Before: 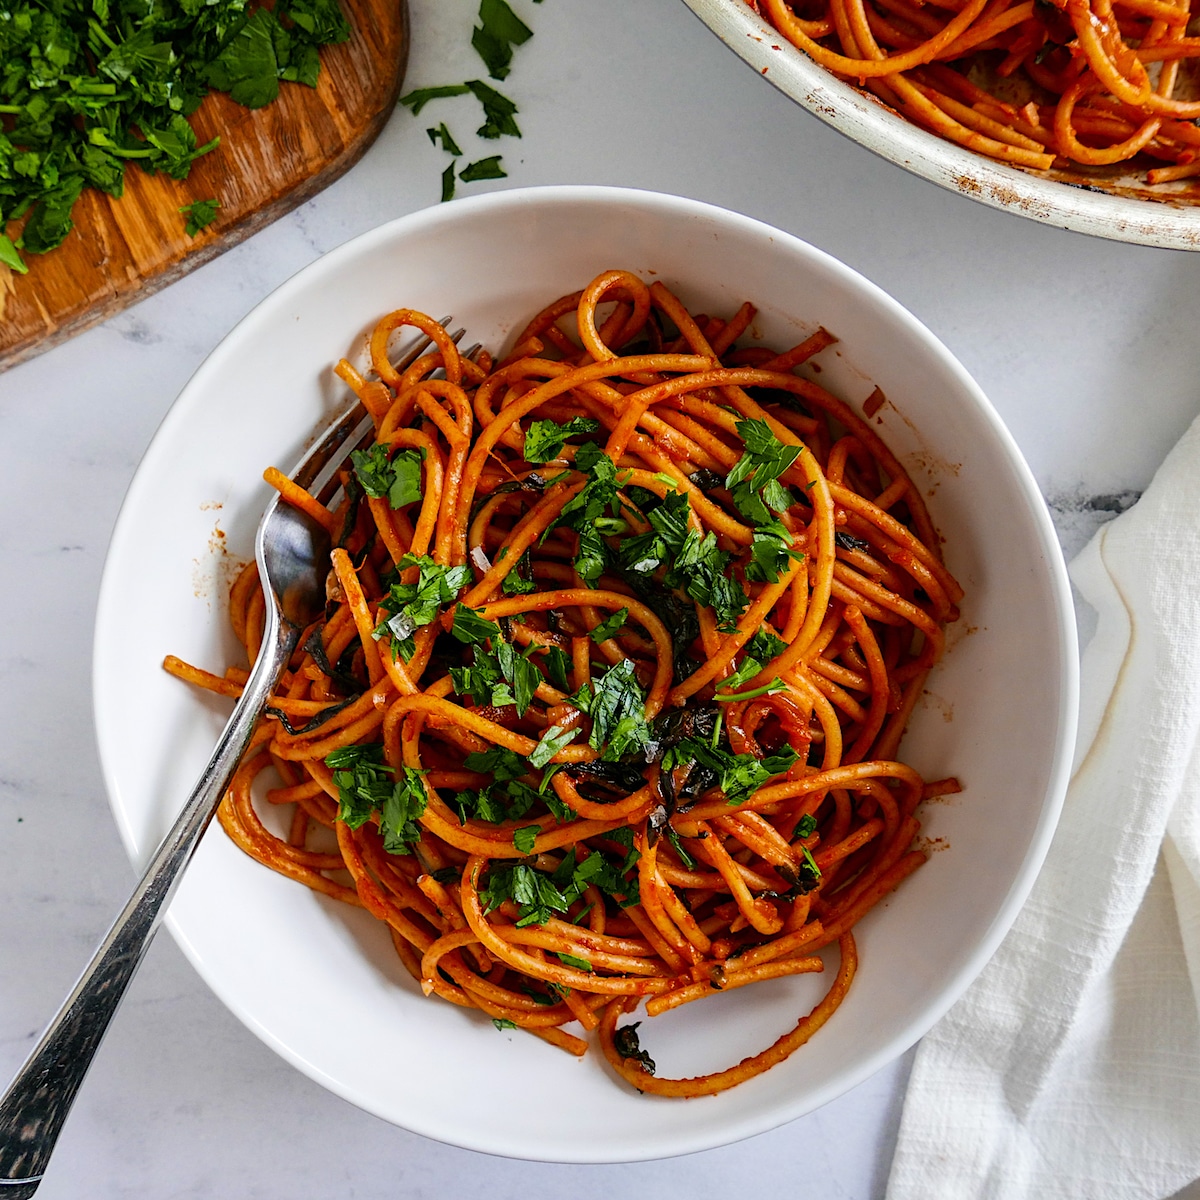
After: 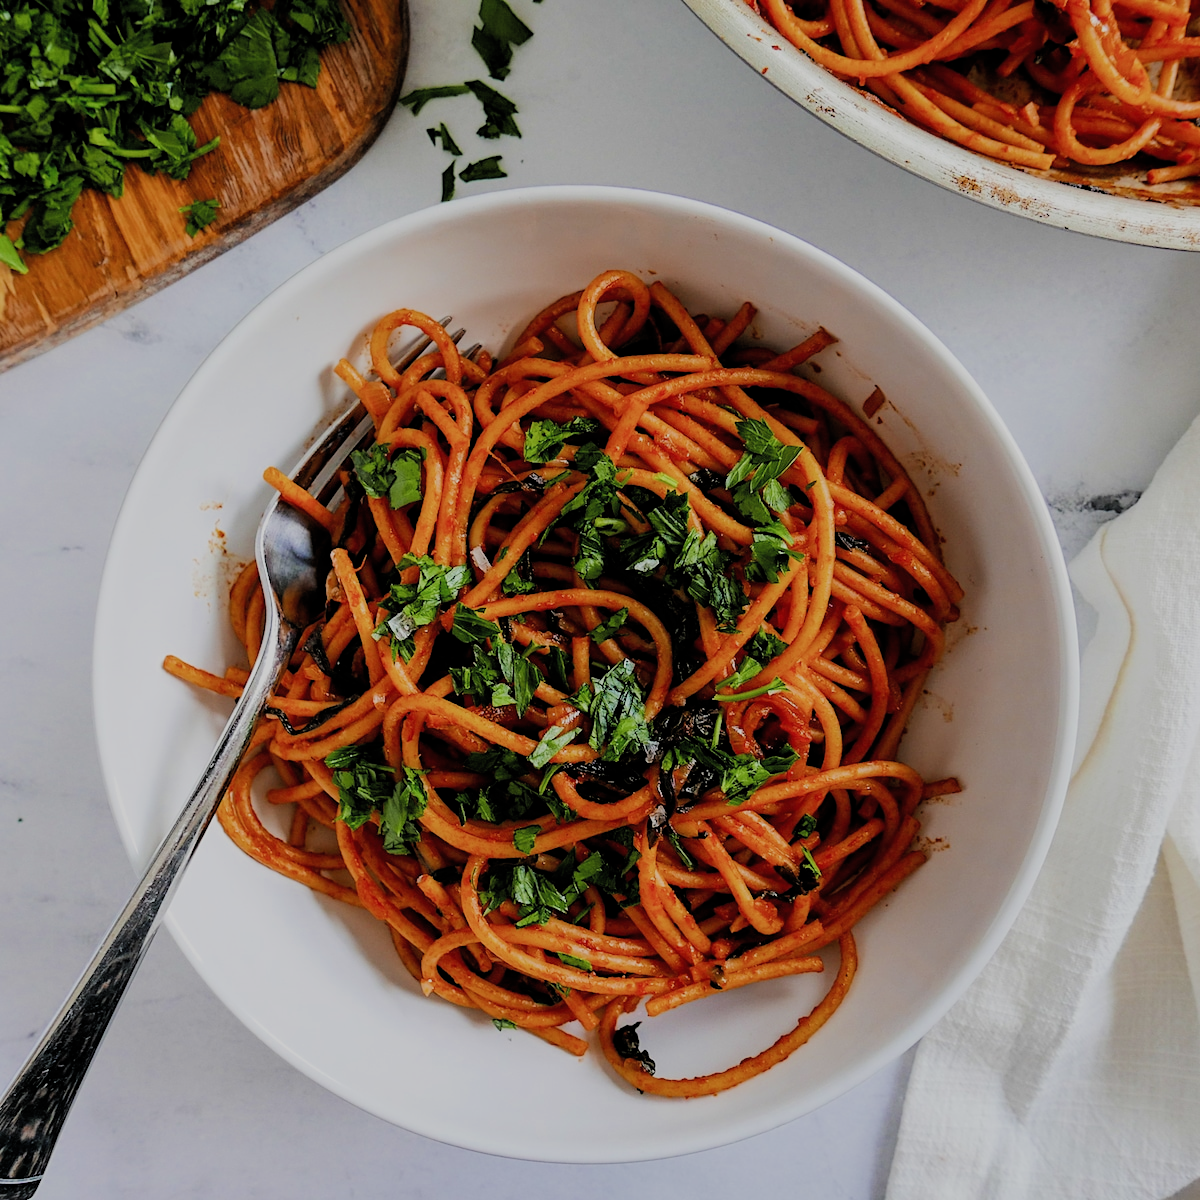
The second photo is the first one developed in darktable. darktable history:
filmic rgb: black relative exposure -6.19 EV, white relative exposure 6.97 EV, hardness 2.26, add noise in highlights 0.001, preserve chrominance max RGB, color science v3 (2019), use custom middle-gray values true, contrast in highlights soft
